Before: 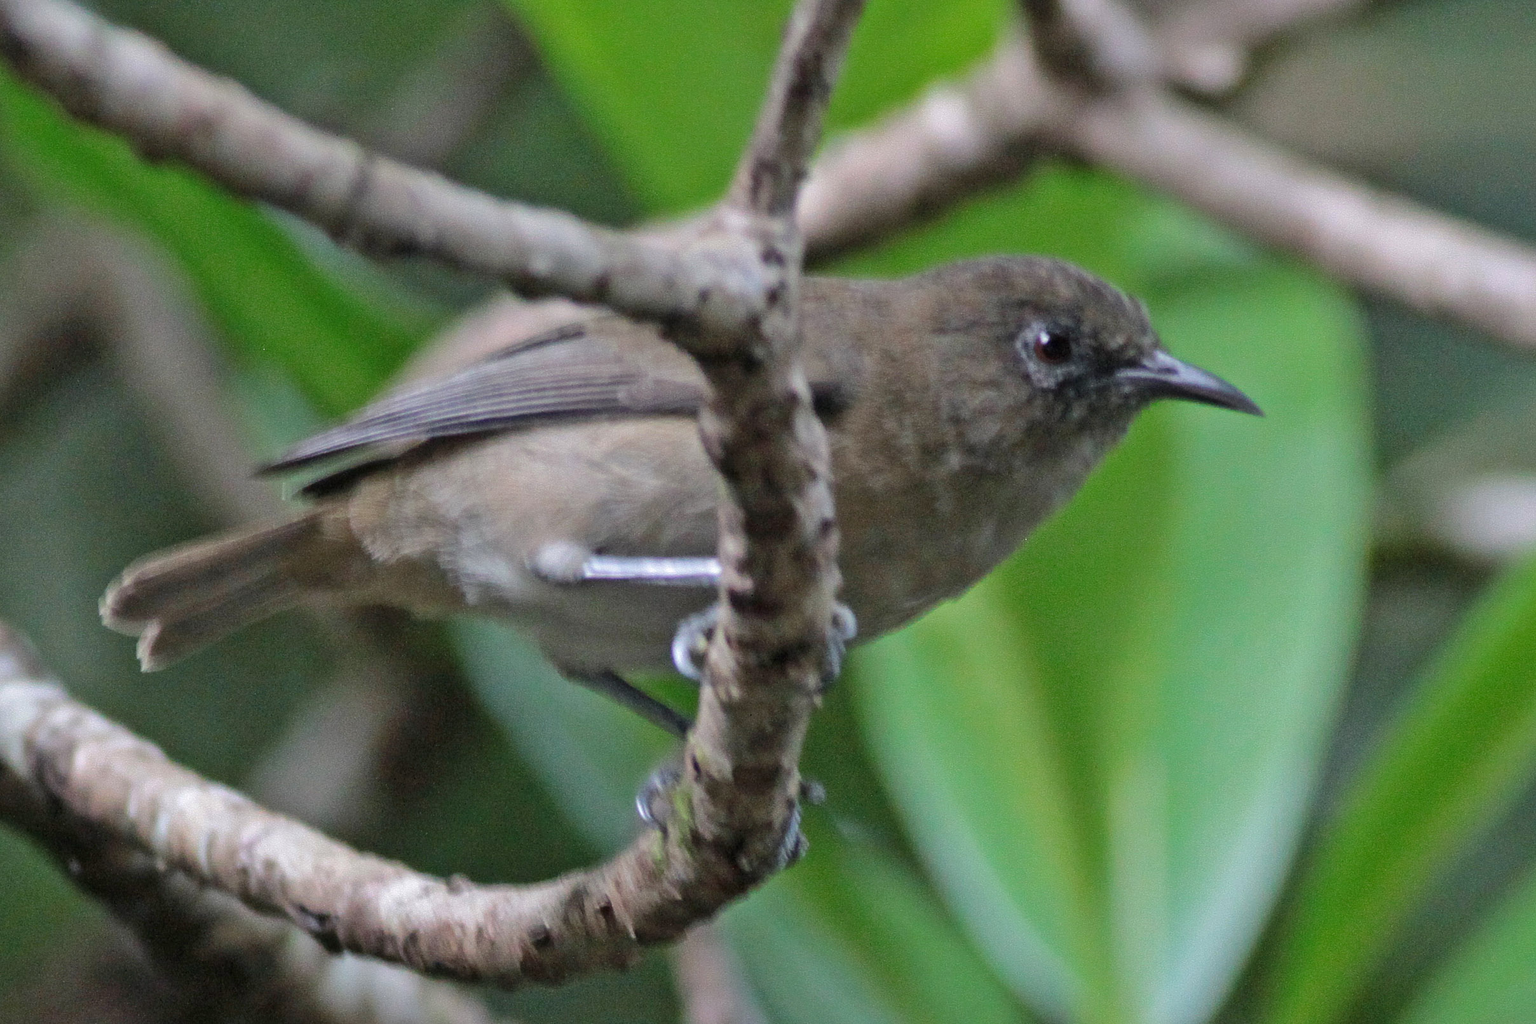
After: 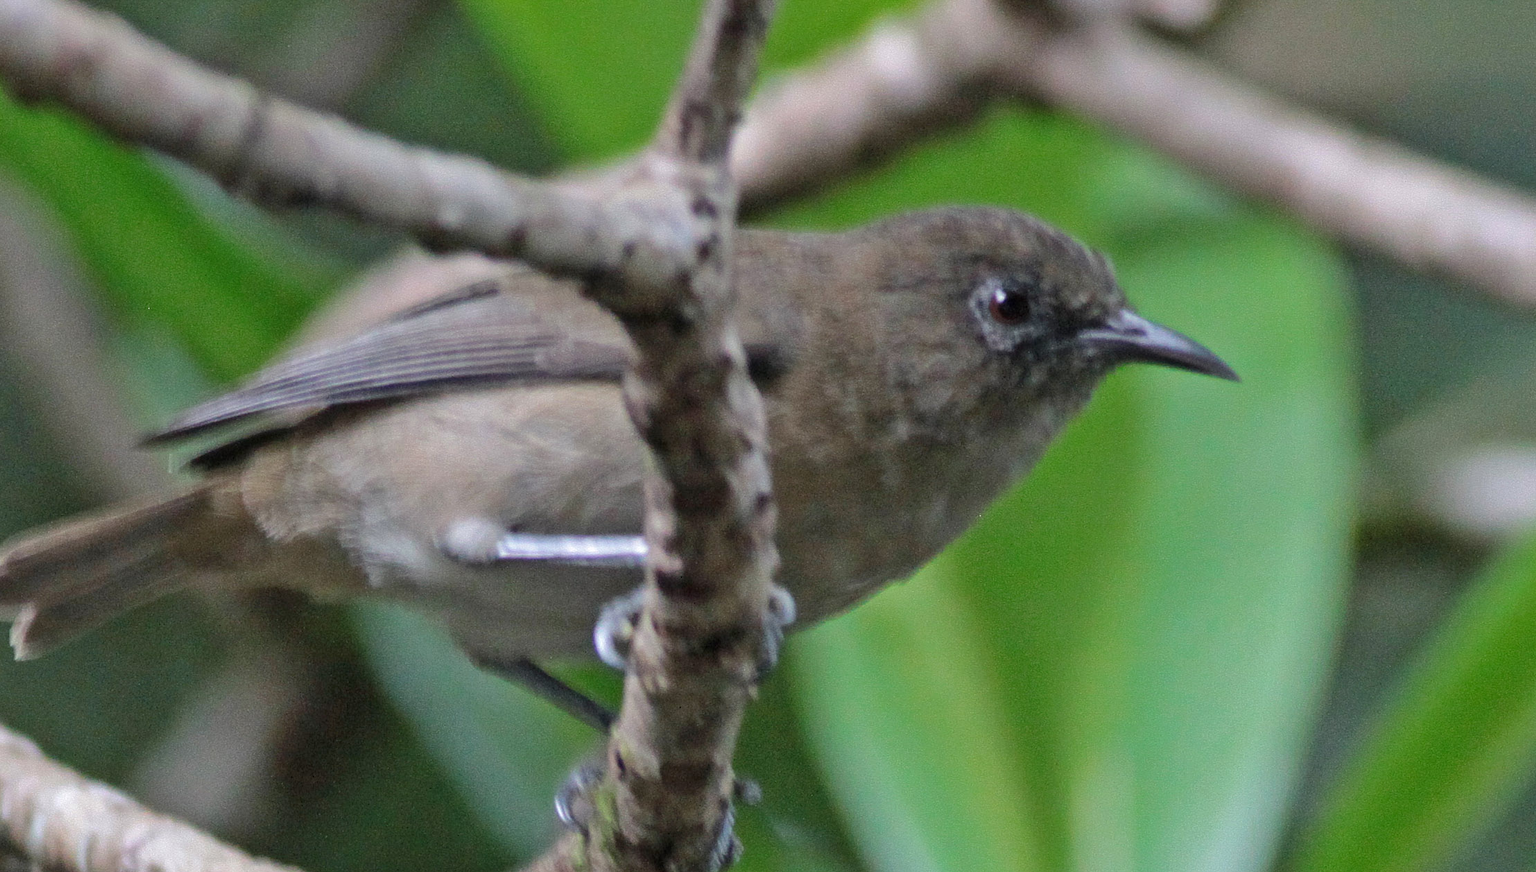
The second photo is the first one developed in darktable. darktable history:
crop: left 8.34%, top 6.546%, bottom 15.334%
